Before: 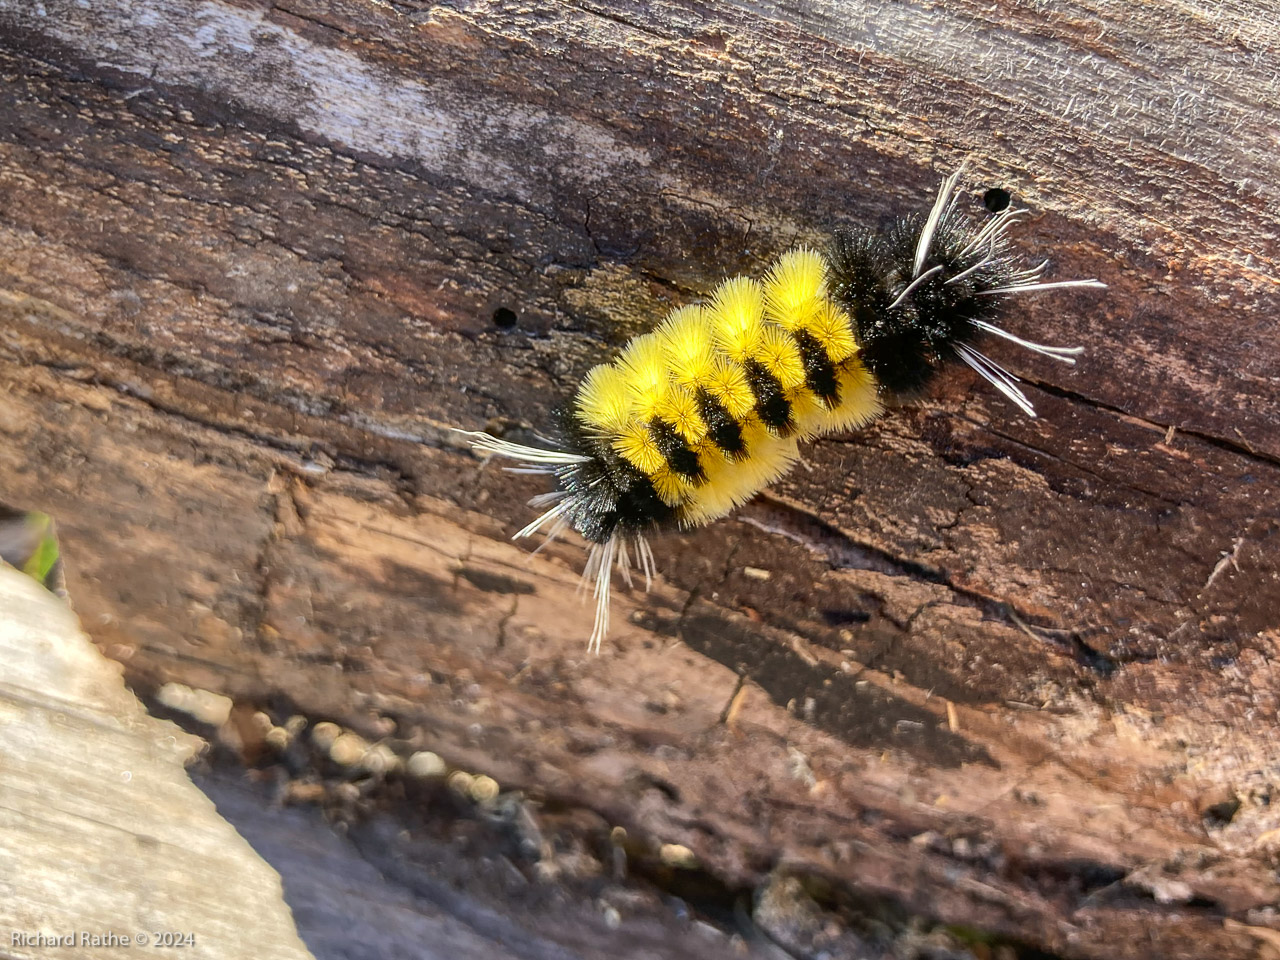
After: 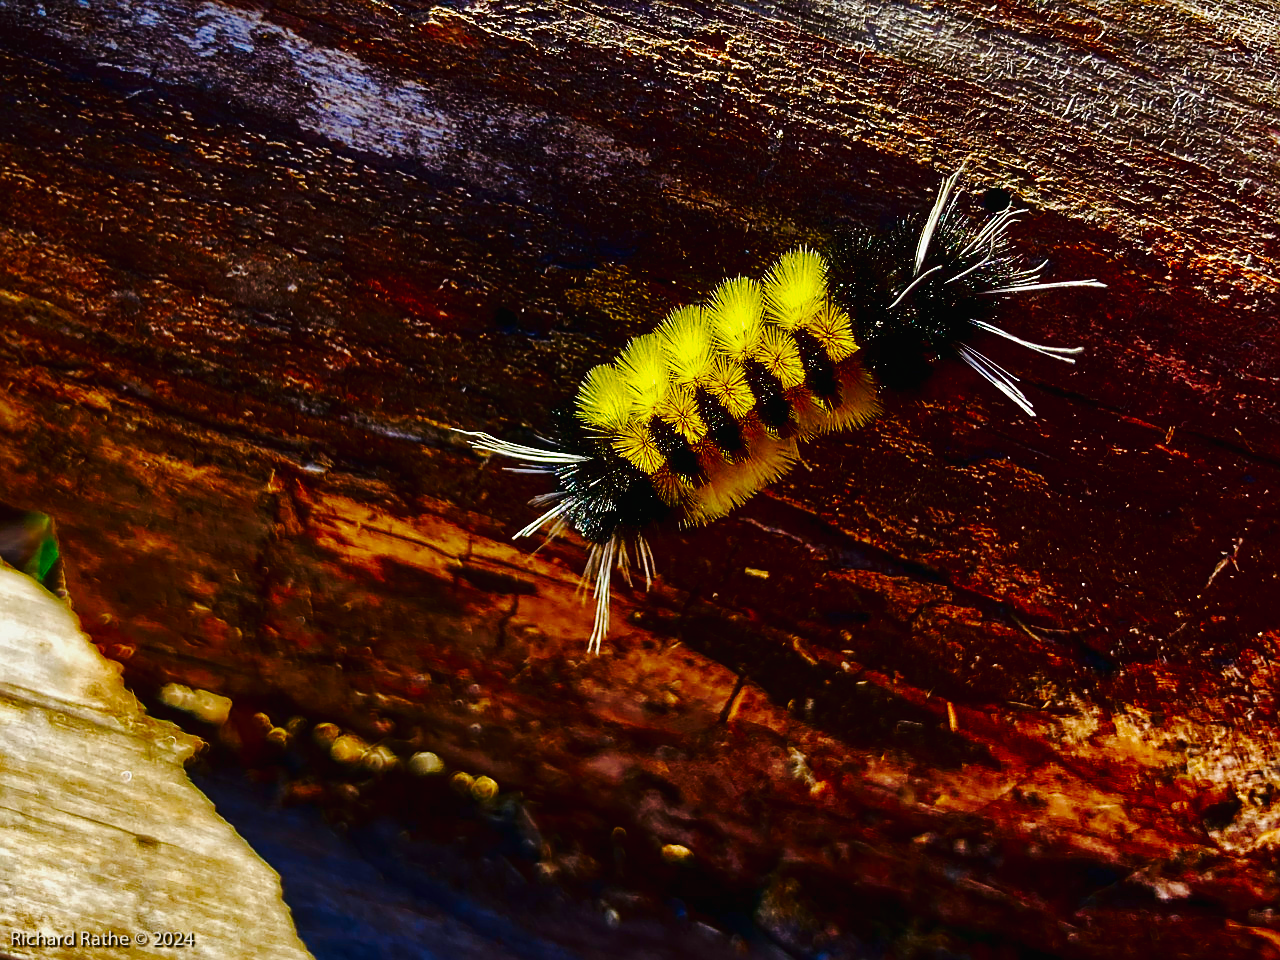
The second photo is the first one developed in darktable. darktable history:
contrast equalizer: y [[0.5, 0.501, 0.532, 0.538, 0.54, 0.541], [0.5 ×6], [0.5 ×6], [0 ×6], [0 ×6]], mix -0.312
contrast brightness saturation: brightness -0.981, saturation 0.992
sharpen: on, module defaults
tone curve: curves: ch0 [(0, 0.011) (0.104, 0.085) (0.236, 0.234) (0.398, 0.507) (0.498, 0.621) (0.65, 0.757) (0.835, 0.883) (1, 0.961)]; ch1 [(0, 0) (0.353, 0.344) (0.43, 0.401) (0.479, 0.476) (0.502, 0.502) (0.54, 0.542) (0.602, 0.613) (0.638, 0.668) (0.693, 0.727) (1, 1)]; ch2 [(0, 0) (0.34, 0.314) (0.434, 0.43) (0.5, 0.506) (0.521, 0.54) (0.54, 0.56) (0.595, 0.613) (0.644, 0.729) (1, 1)], preserve colors none
